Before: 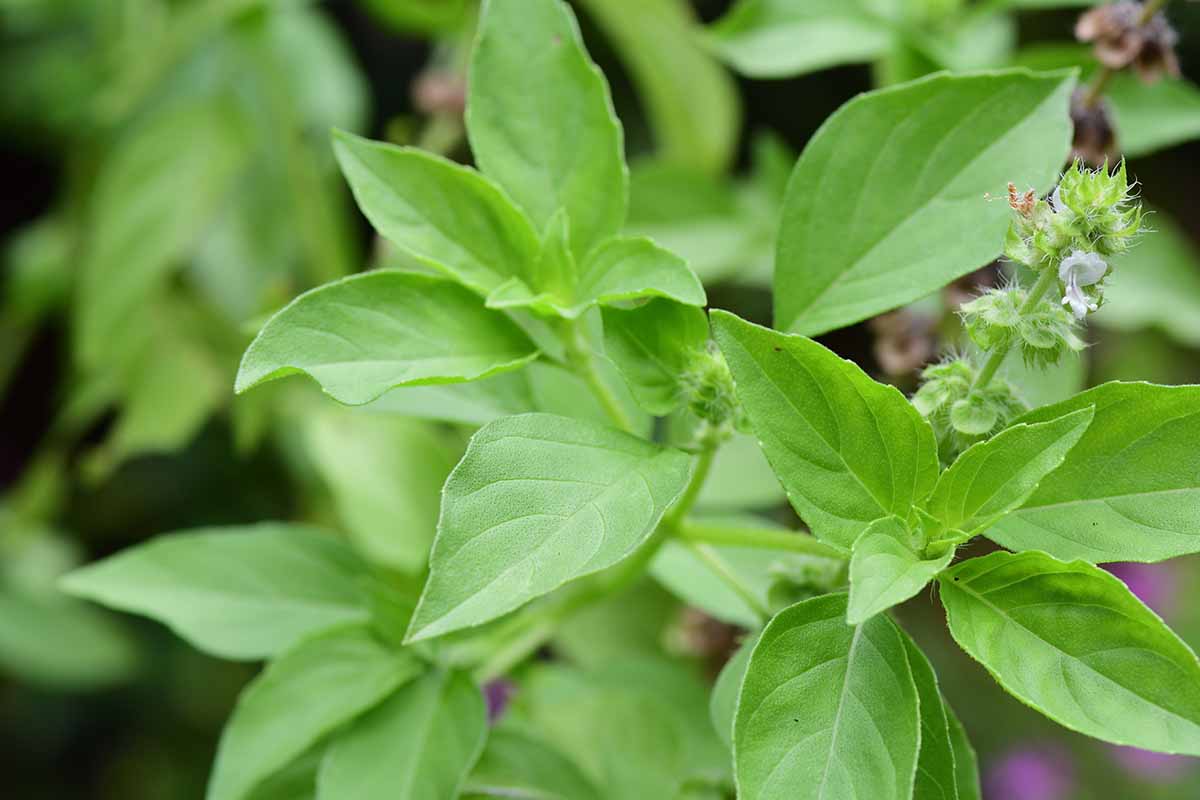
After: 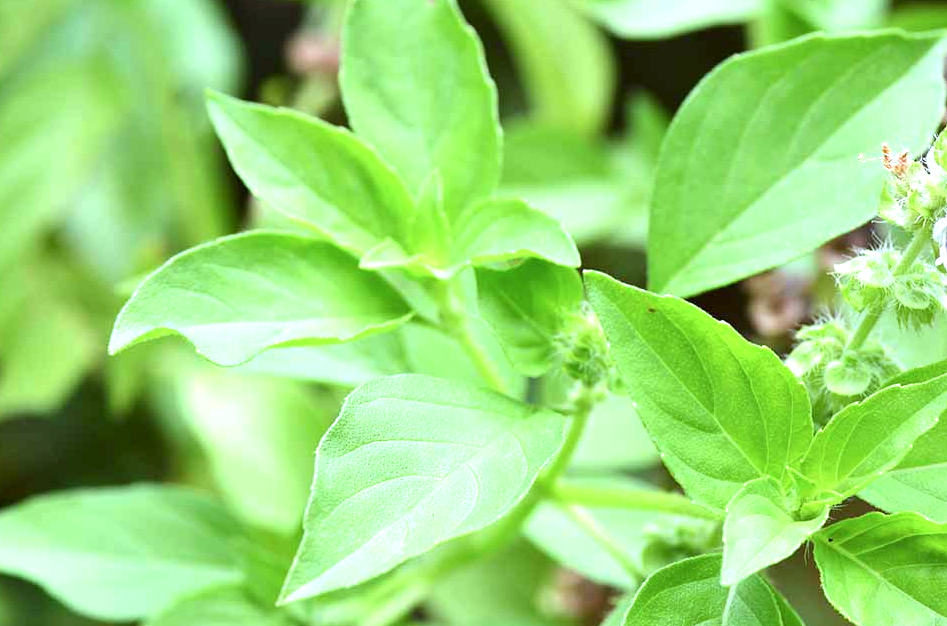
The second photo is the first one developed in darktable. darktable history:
exposure: black level correction 0, exposure 1 EV, compensate highlight preservation false
crop and rotate: left 10.583%, top 5.043%, right 10.427%, bottom 16.691%
color correction: highlights a* -3.25, highlights b* -6.95, shadows a* 3.18, shadows b* 5.21
